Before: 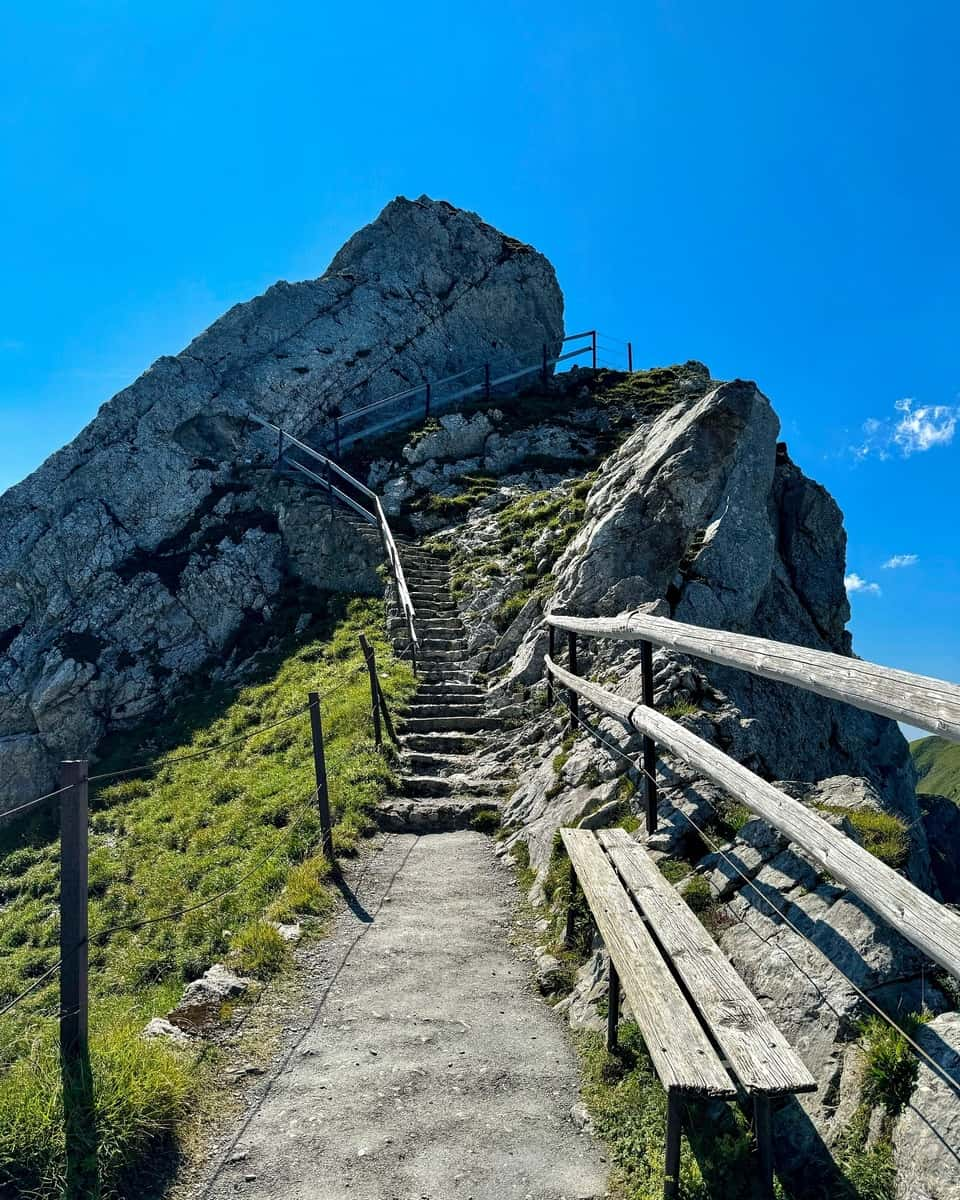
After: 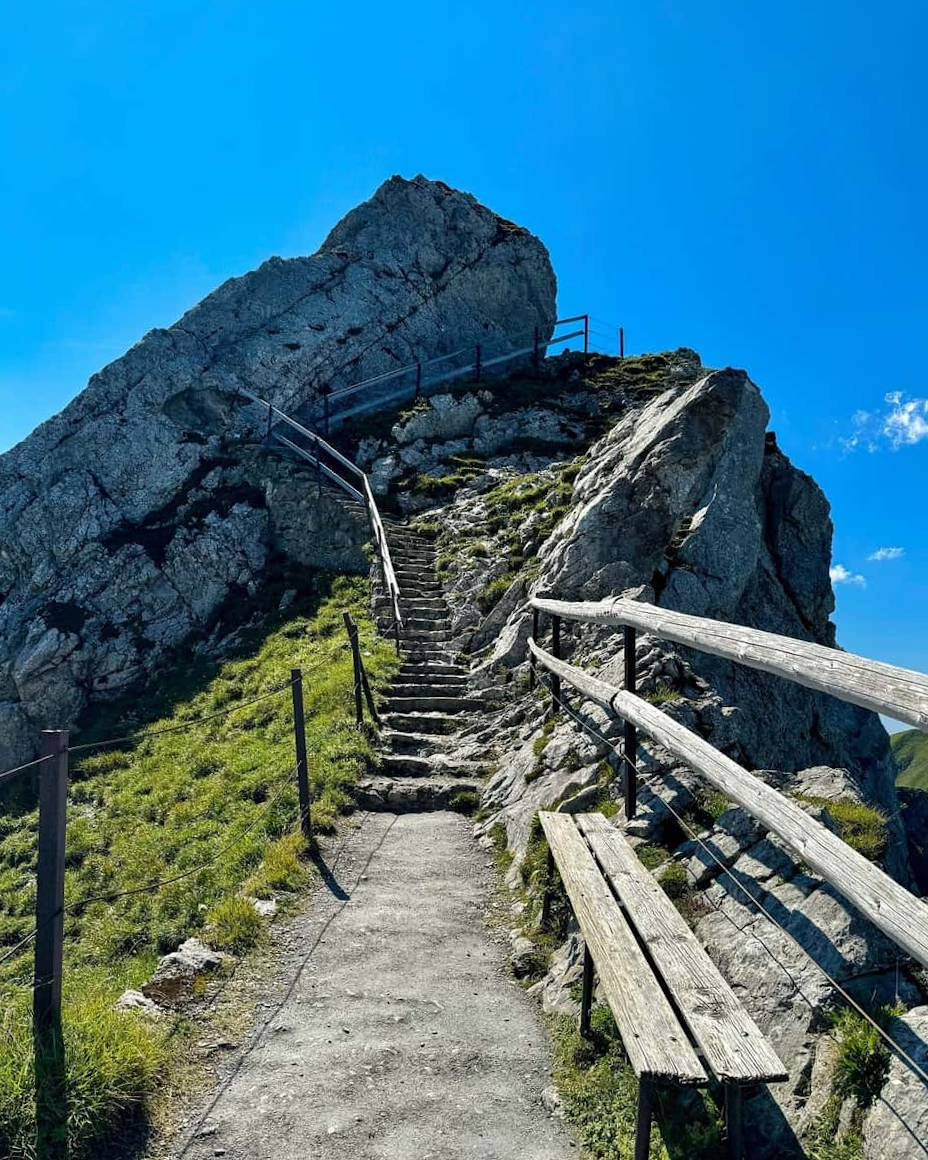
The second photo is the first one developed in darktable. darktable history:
crop and rotate: angle -1.57°
exposure: compensate highlight preservation false
